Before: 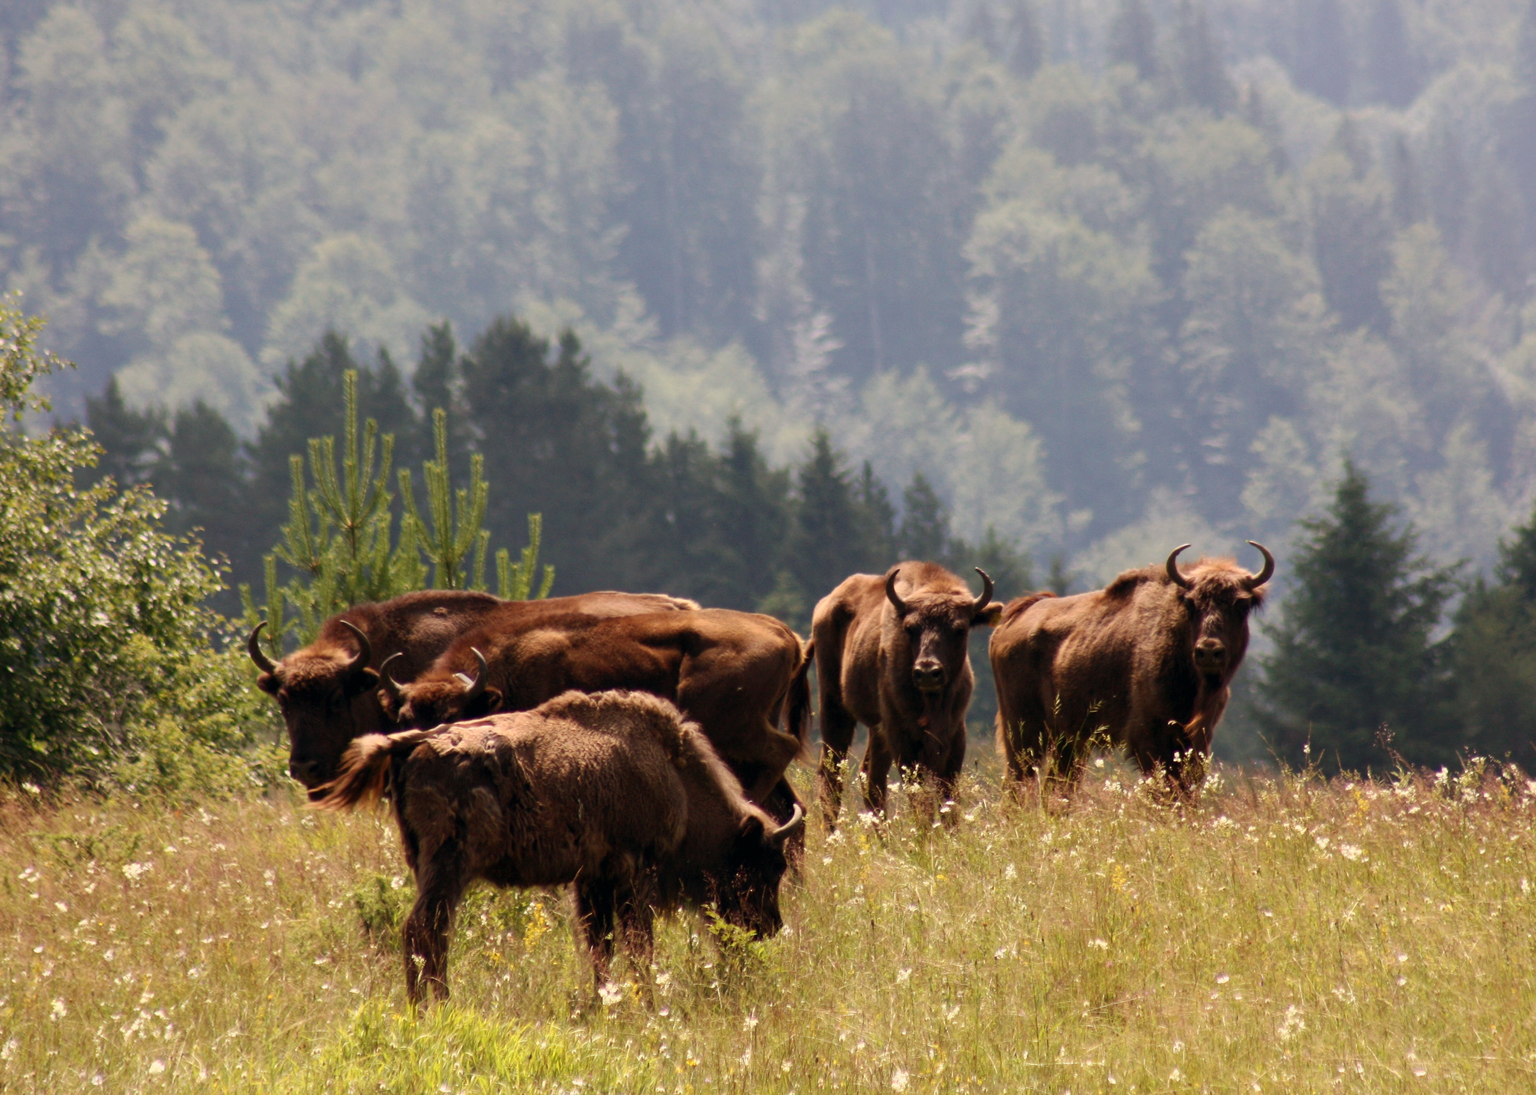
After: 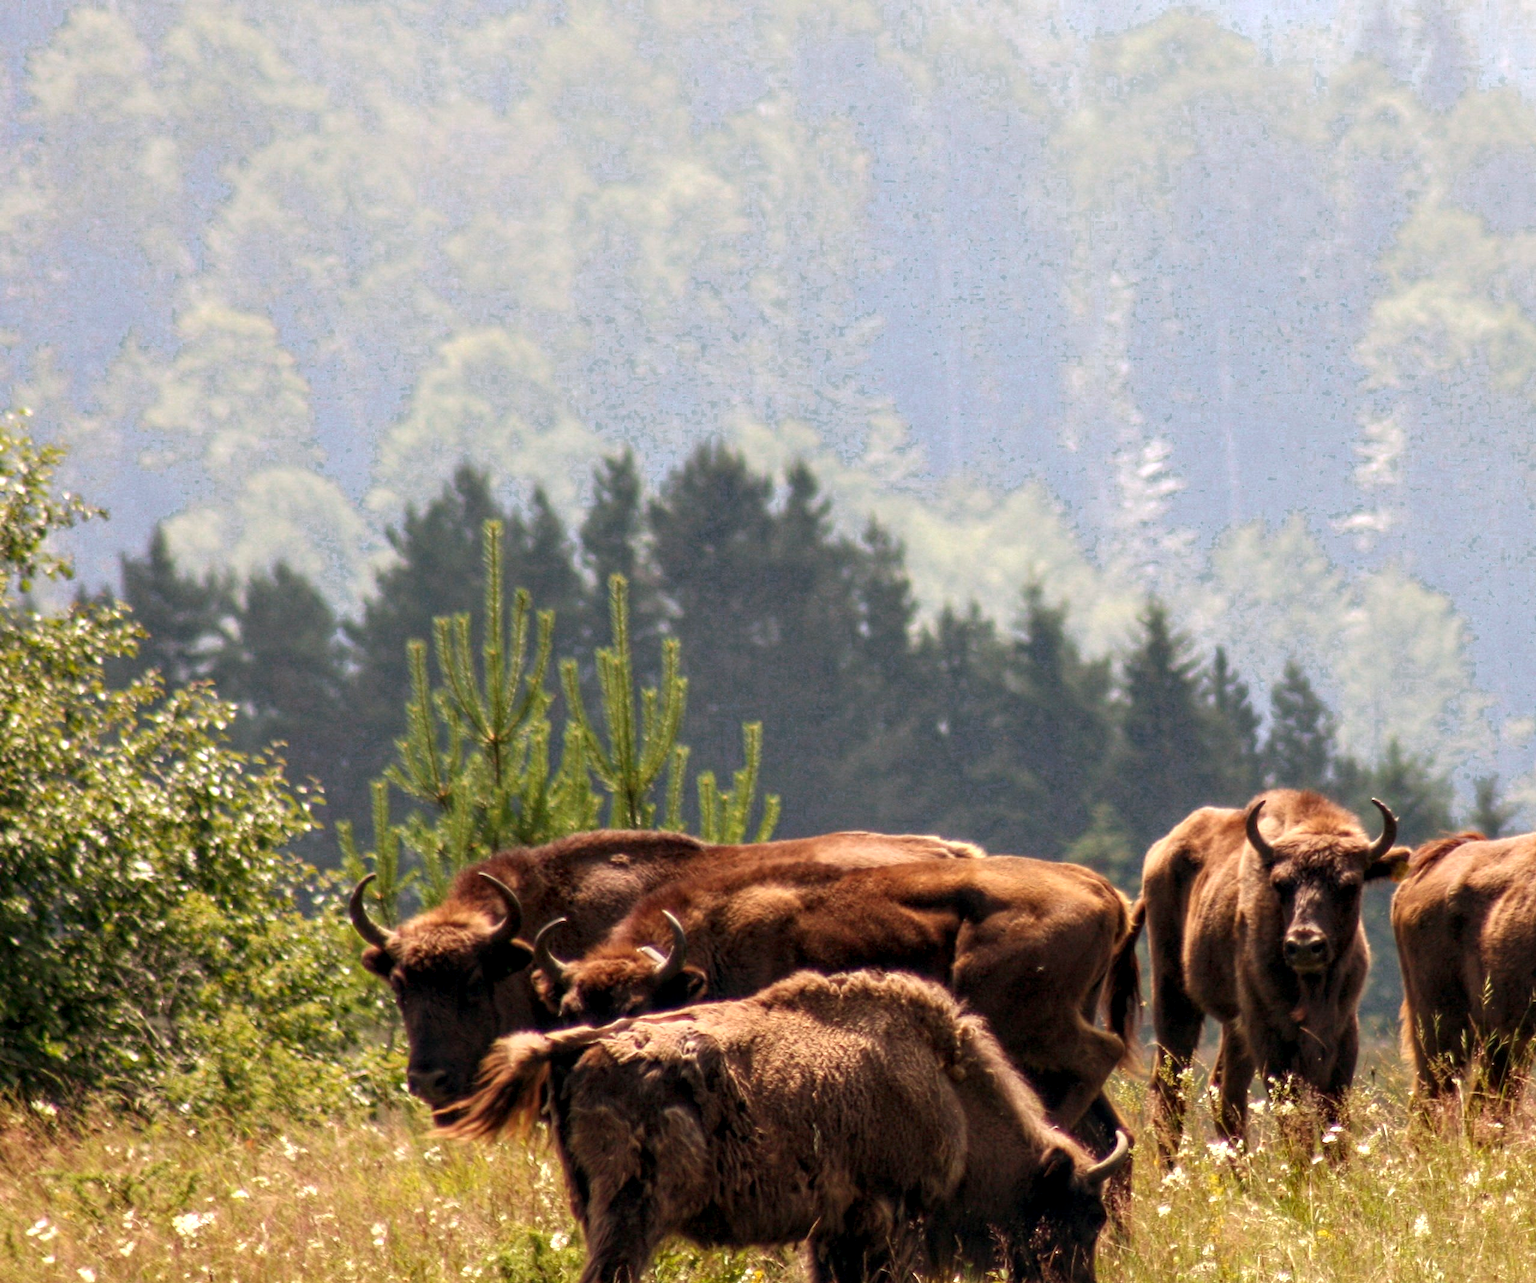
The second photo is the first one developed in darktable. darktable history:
local contrast: highlights 61%, detail 143%, midtone range 0.428
crop: right 28.885%, bottom 16.626%
exposure: exposure 0.669 EV, compensate highlight preservation false
color zones: curves: ch0 [(0.203, 0.433) (0.607, 0.517) (0.697, 0.696) (0.705, 0.897)]
